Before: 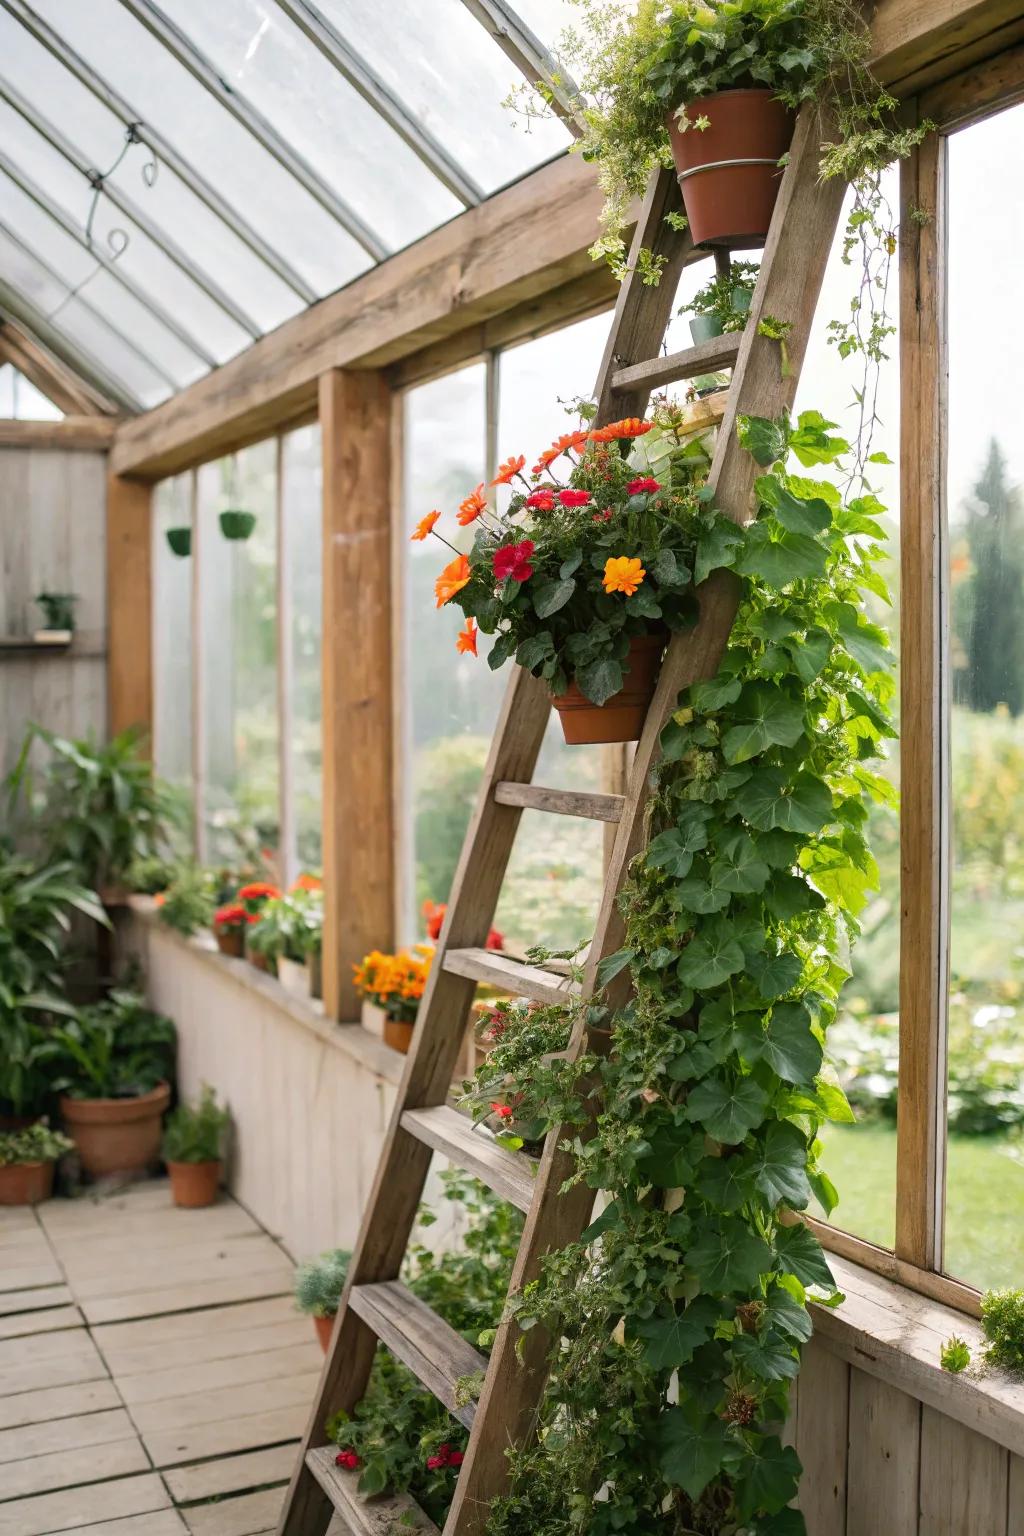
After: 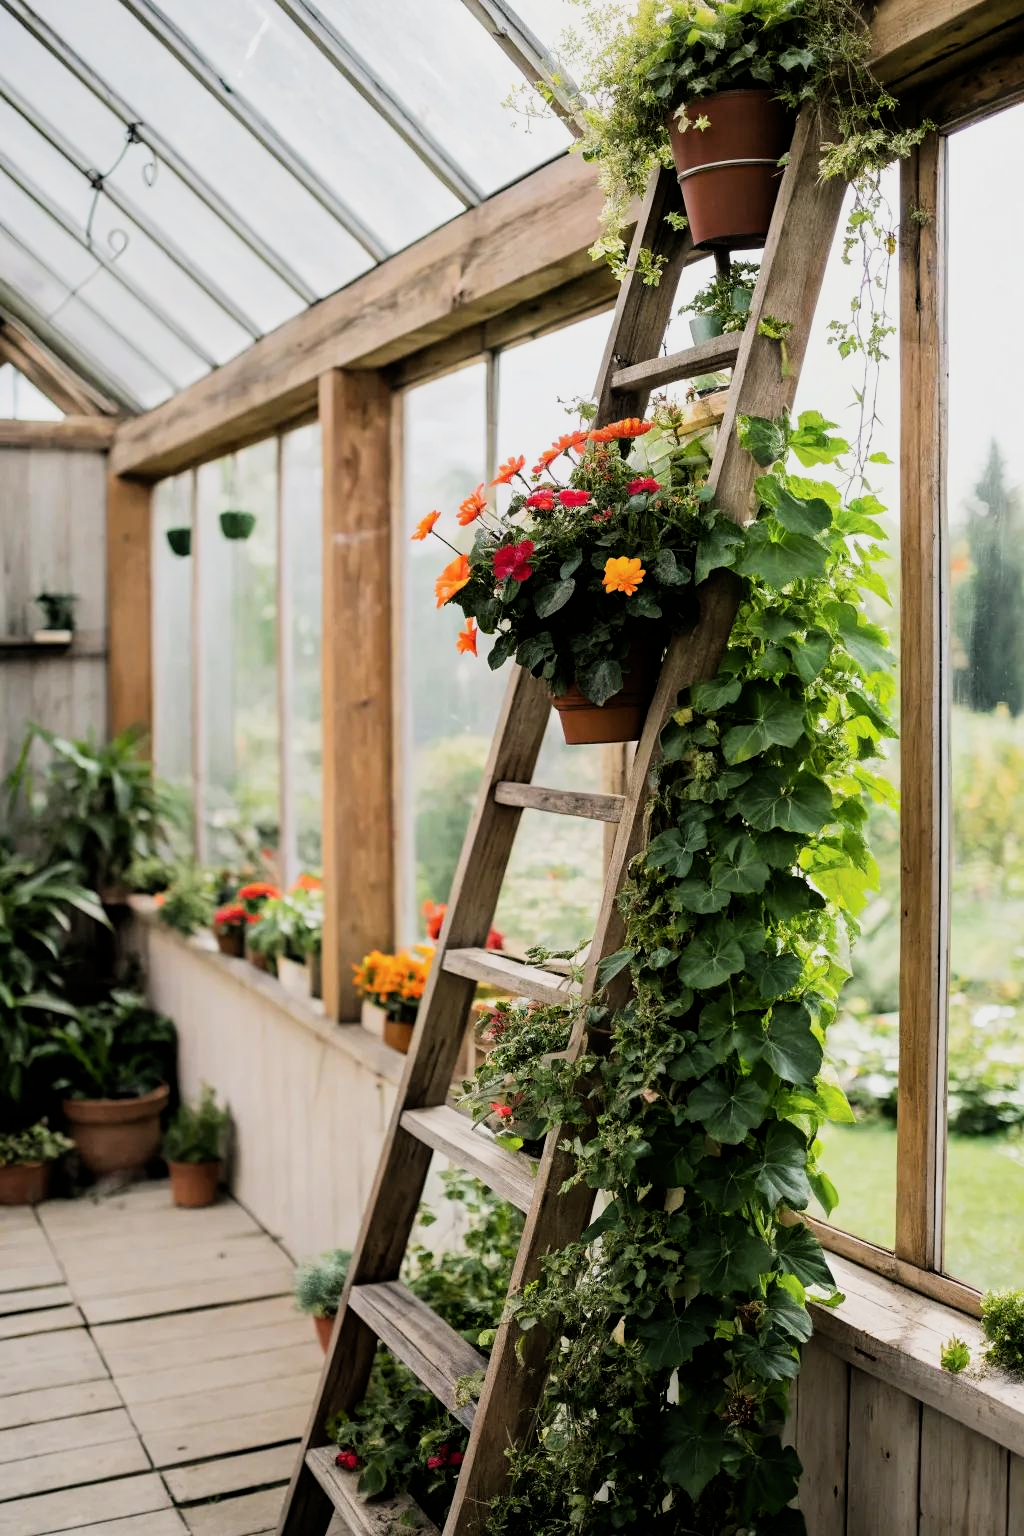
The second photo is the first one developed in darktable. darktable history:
filmic rgb: black relative exposure -5.1 EV, white relative exposure 3.53 EV, hardness 3.18, contrast 1.39, highlights saturation mix -28.9%
